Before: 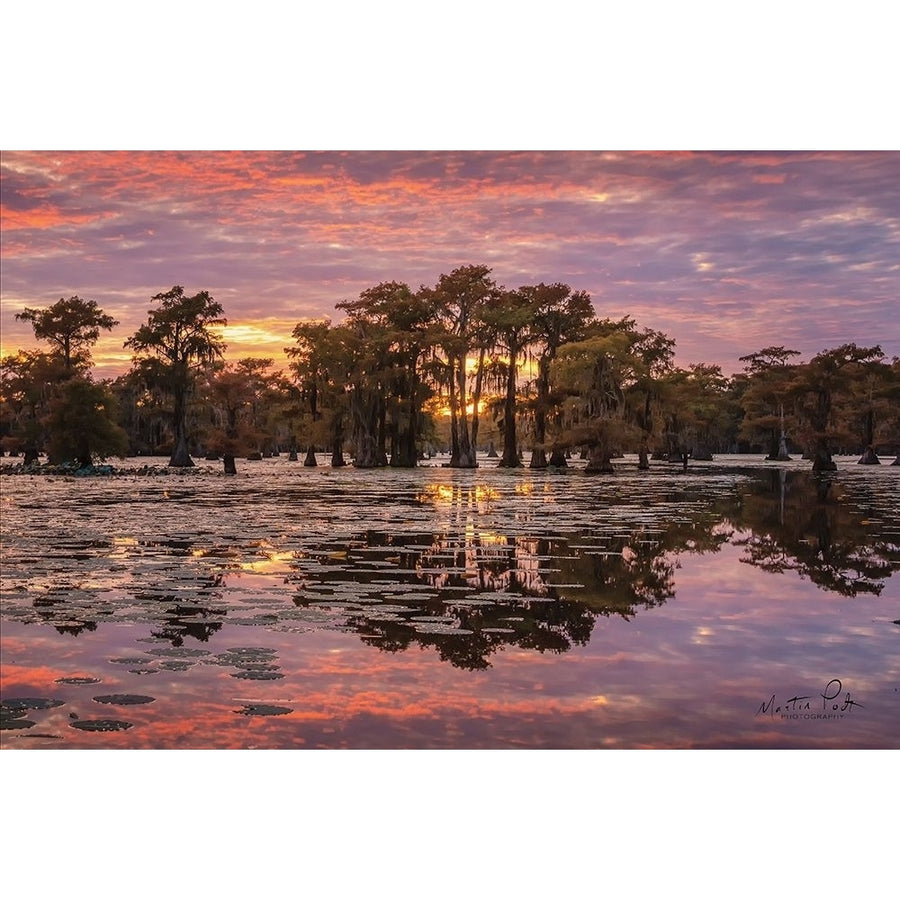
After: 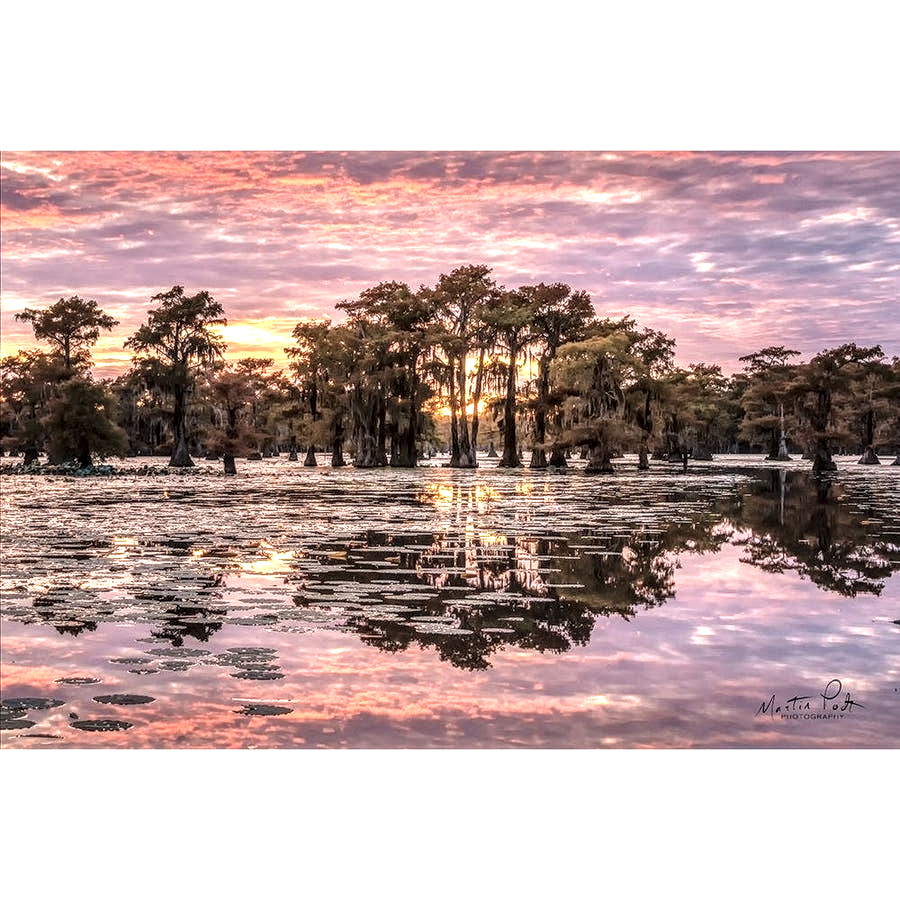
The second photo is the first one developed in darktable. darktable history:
contrast brightness saturation: saturation -0.176
local contrast: highlights 1%, shadows 1%, detail 182%
tone equalizer: -8 EV -0.45 EV, -7 EV -0.36 EV, -6 EV -0.344 EV, -5 EV -0.223 EV, -3 EV 0.251 EV, -2 EV 0.333 EV, -1 EV 0.415 EV, +0 EV 0.422 EV, mask exposure compensation -0.488 EV
exposure: exposure 0.495 EV, compensate exposure bias true, compensate highlight preservation false
